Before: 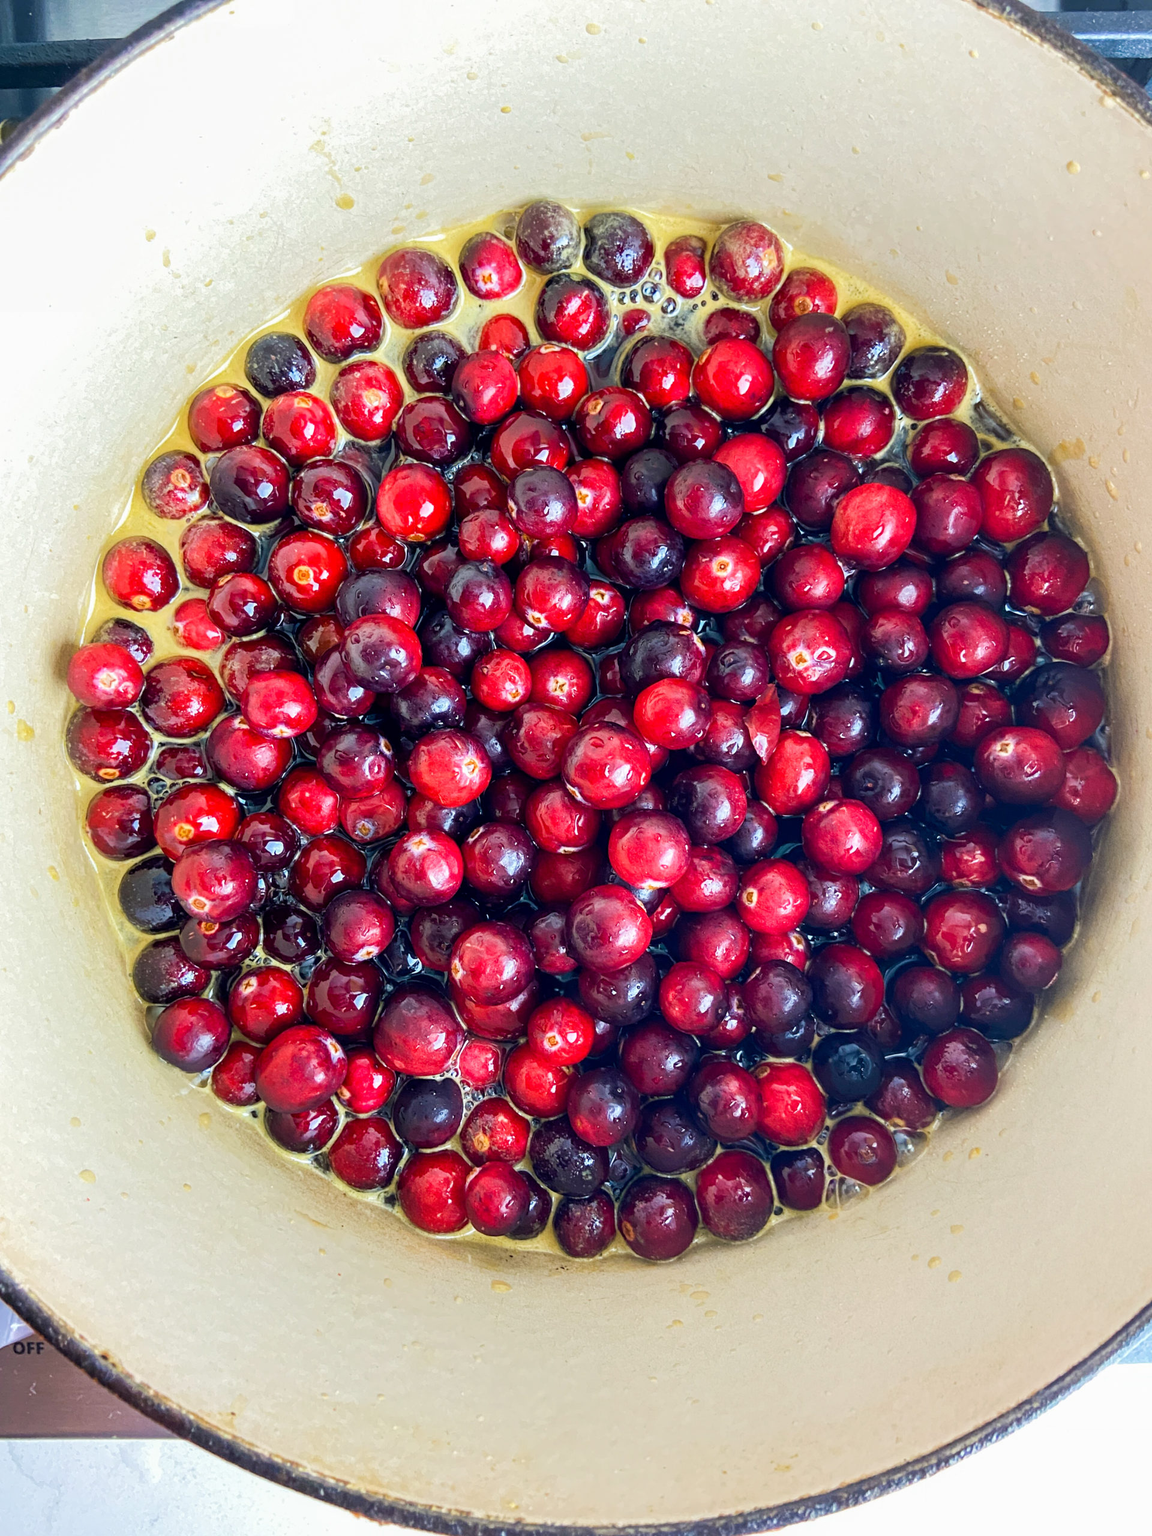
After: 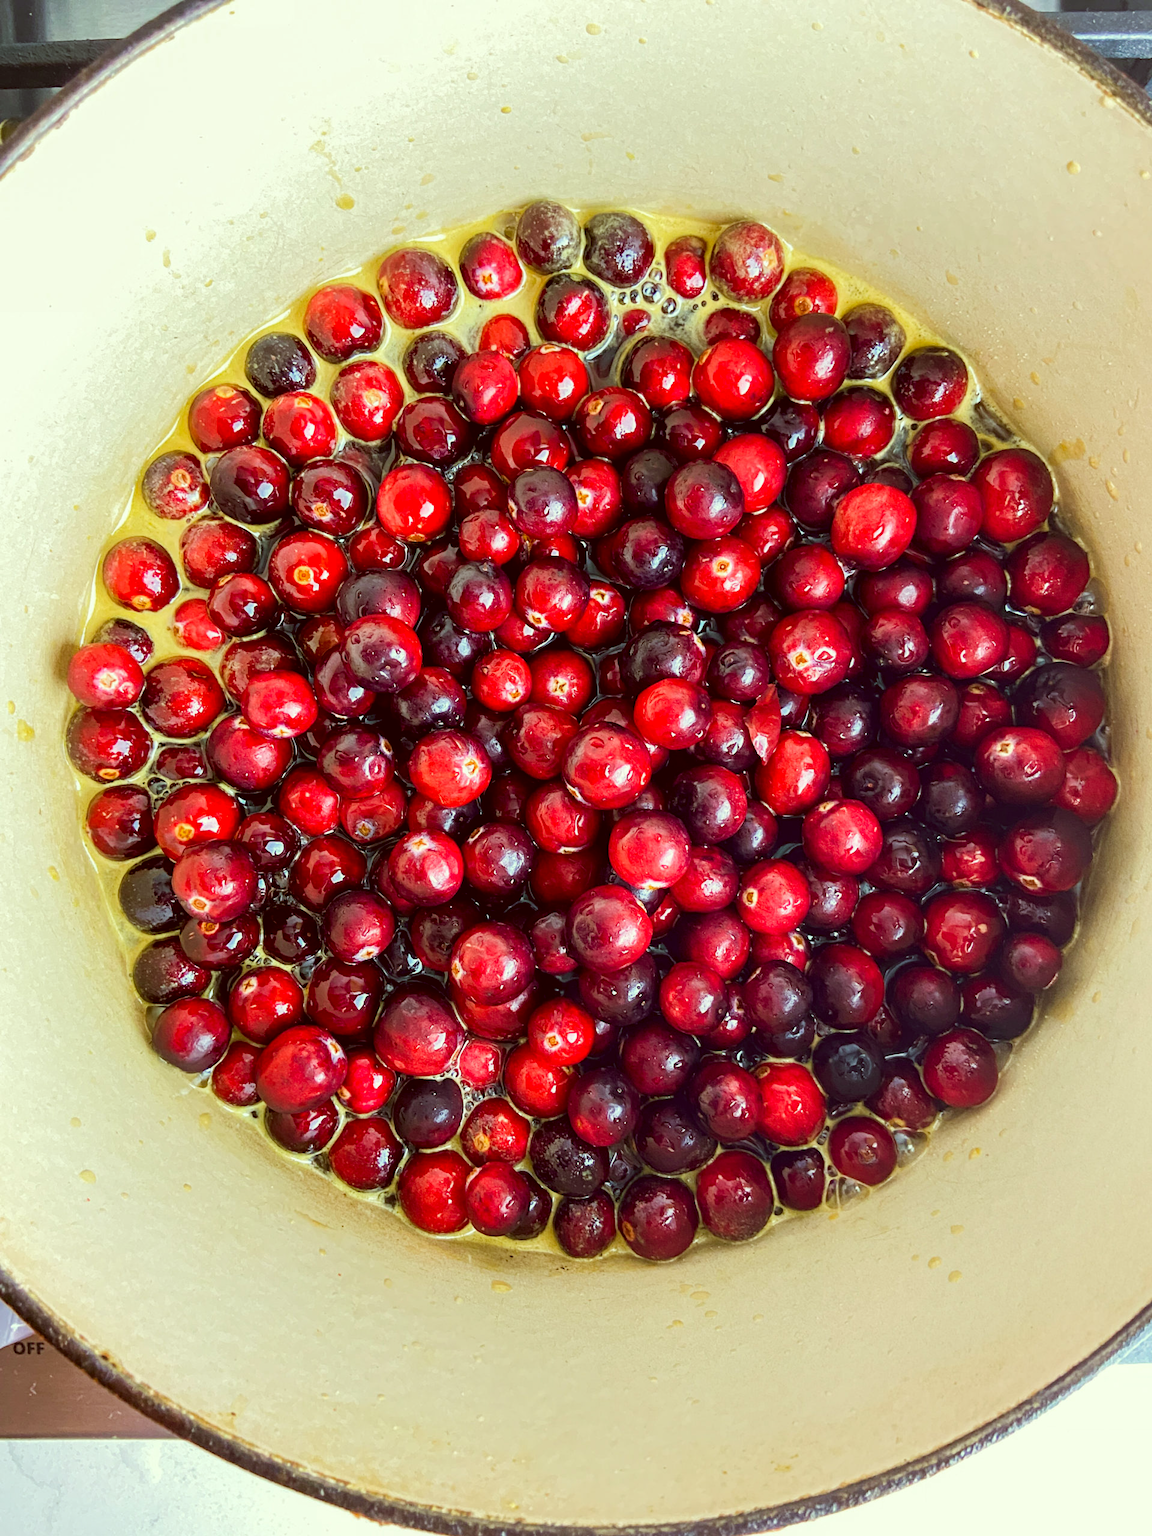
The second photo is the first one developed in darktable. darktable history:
color correction: highlights a* -6.09, highlights b* 9.25, shadows a* 9.99, shadows b* 23.36
